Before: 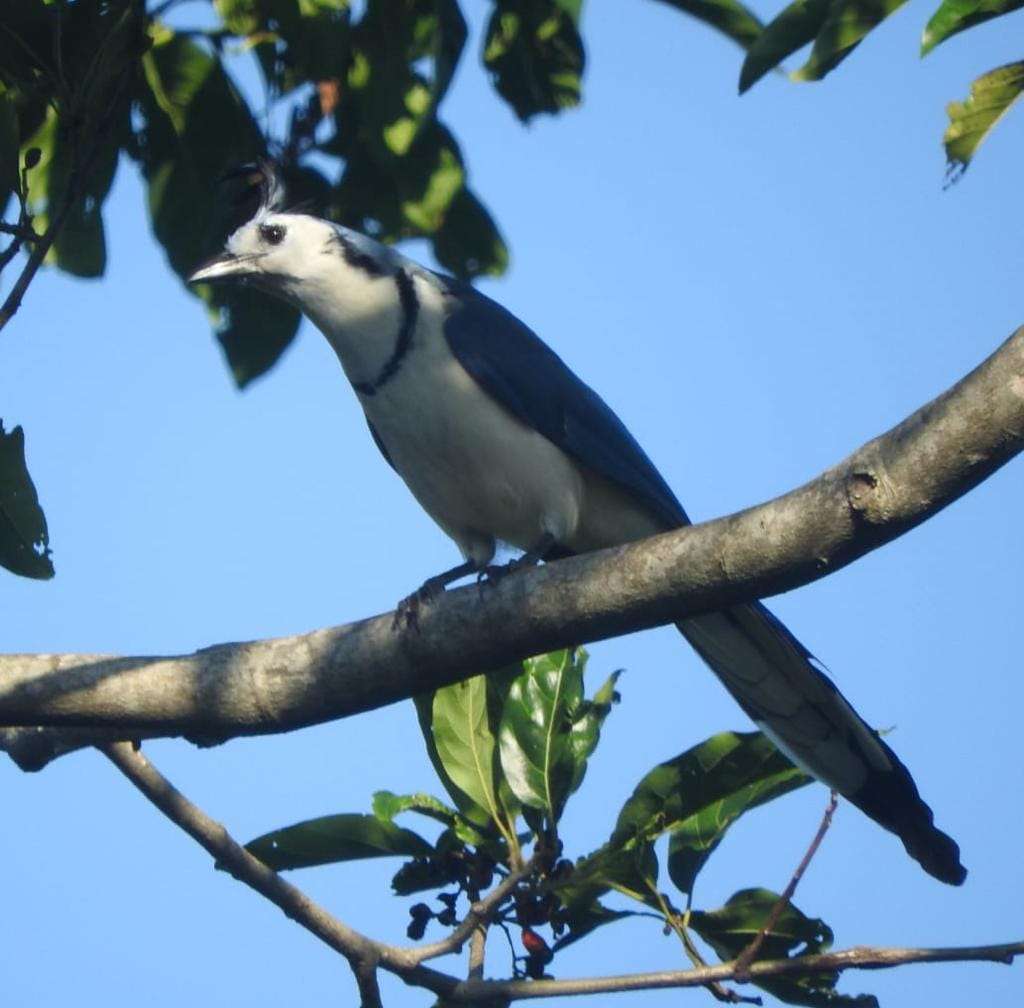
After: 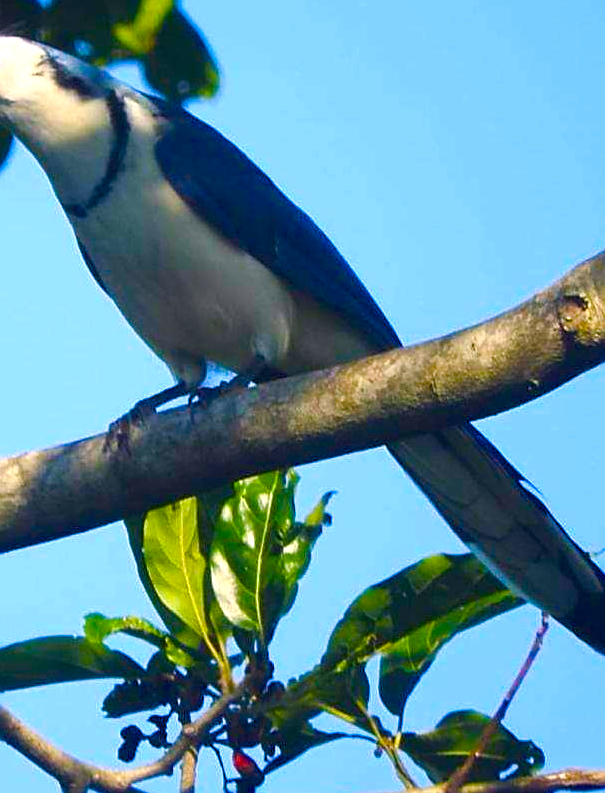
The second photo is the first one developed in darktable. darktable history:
crop and rotate: left 28.256%, top 17.734%, right 12.656%, bottom 3.573%
color correction: highlights a* 7.34, highlights b* 4.37
sharpen: on, module defaults
color balance rgb: linear chroma grading › shadows 10%, linear chroma grading › highlights 10%, linear chroma grading › global chroma 15%, linear chroma grading › mid-tones 15%, perceptual saturation grading › global saturation 40%, perceptual saturation grading › highlights -25%, perceptual saturation grading › mid-tones 35%, perceptual saturation grading › shadows 35%, perceptual brilliance grading › global brilliance 11.29%, global vibrance 11.29%
